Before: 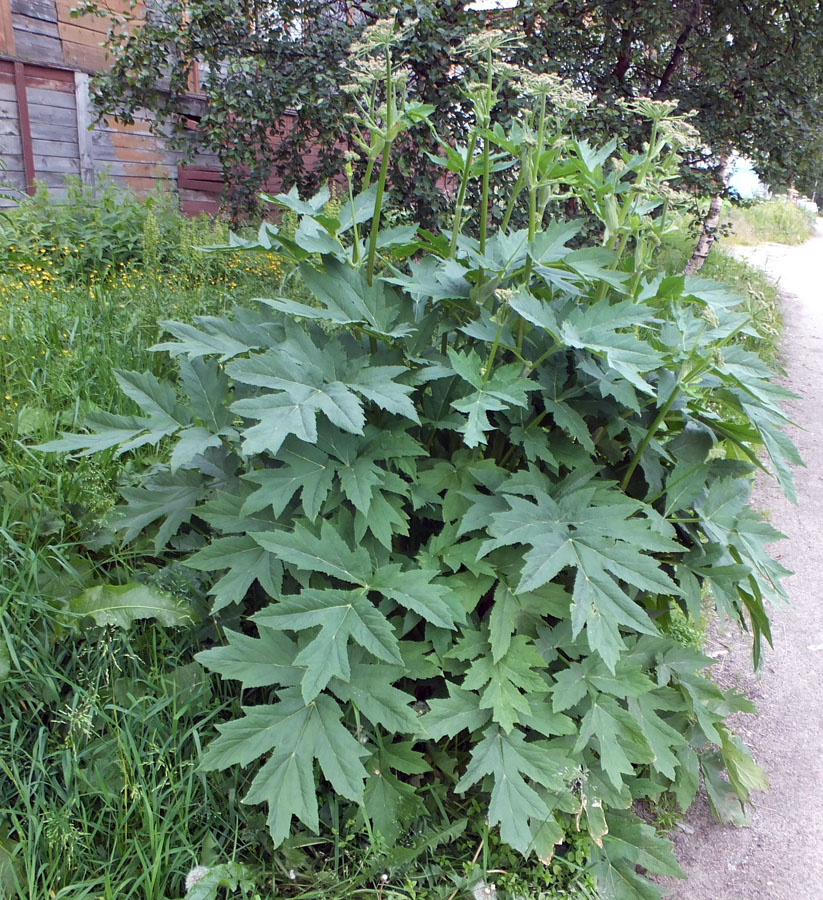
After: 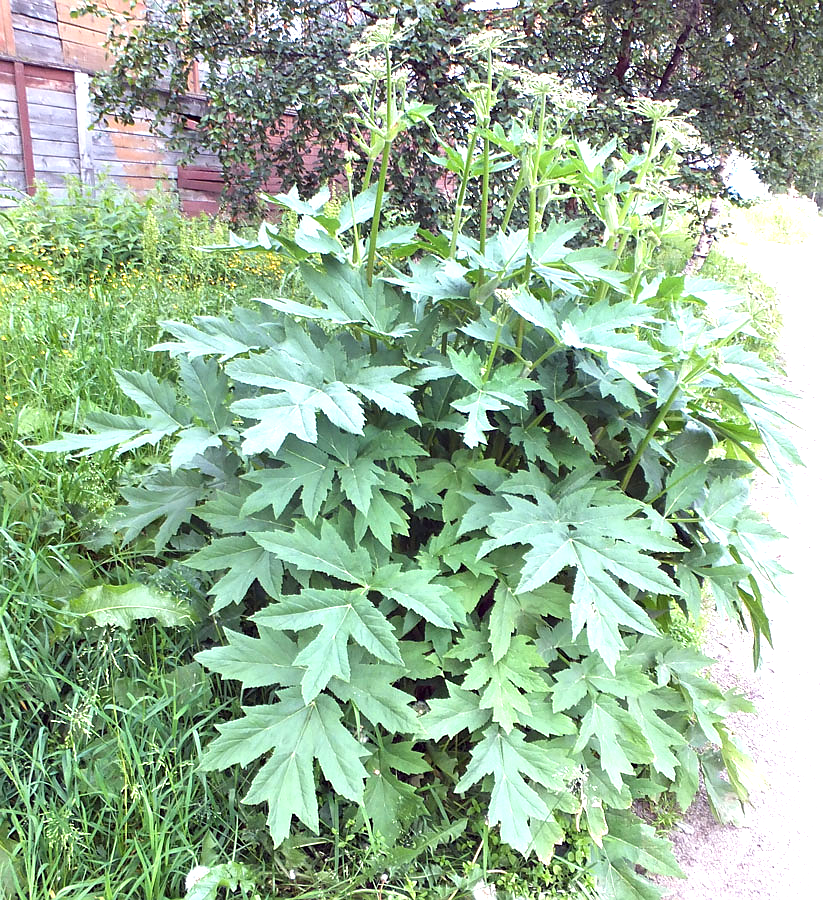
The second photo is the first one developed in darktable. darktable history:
sharpen: radius 1
exposure: black level correction 0, exposure 1.2 EV, compensate exposure bias true, compensate highlight preservation false
